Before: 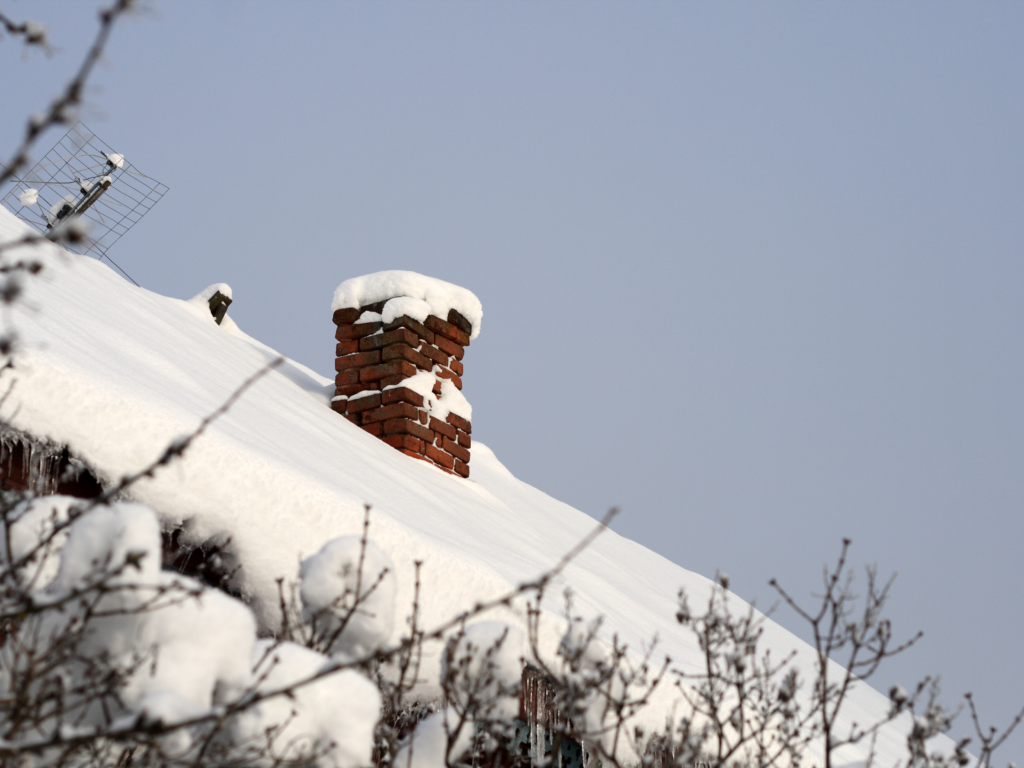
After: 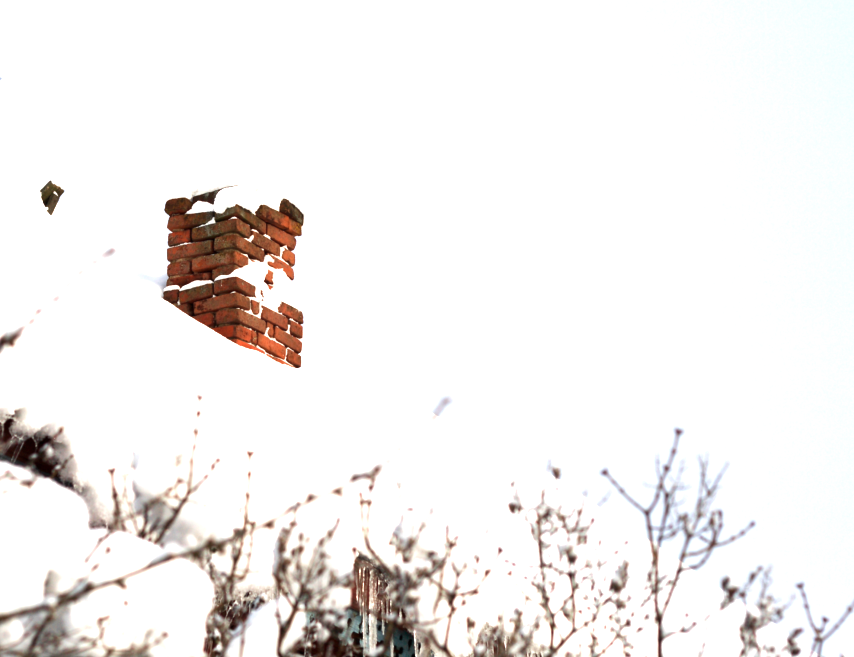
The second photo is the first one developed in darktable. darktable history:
exposure: black level correction 0, exposure 1.106 EV, compensate exposure bias true, compensate highlight preservation false
velvia: strength 26.57%
tone equalizer: -8 EV -0.444 EV, -7 EV -0.402 EV, -6 EV -0.358 EV, -5 EV -0.253 EV, -3 EV 0.236 EV, -2 EV 0.351 EV, -1 EV 0.411 EV, +0 EV 0.423 EV, smoothing diameter 24.95%, edges refinement/feathering 10.95, preserve details guided filter
crop: left 16.476%, top 14.414%
